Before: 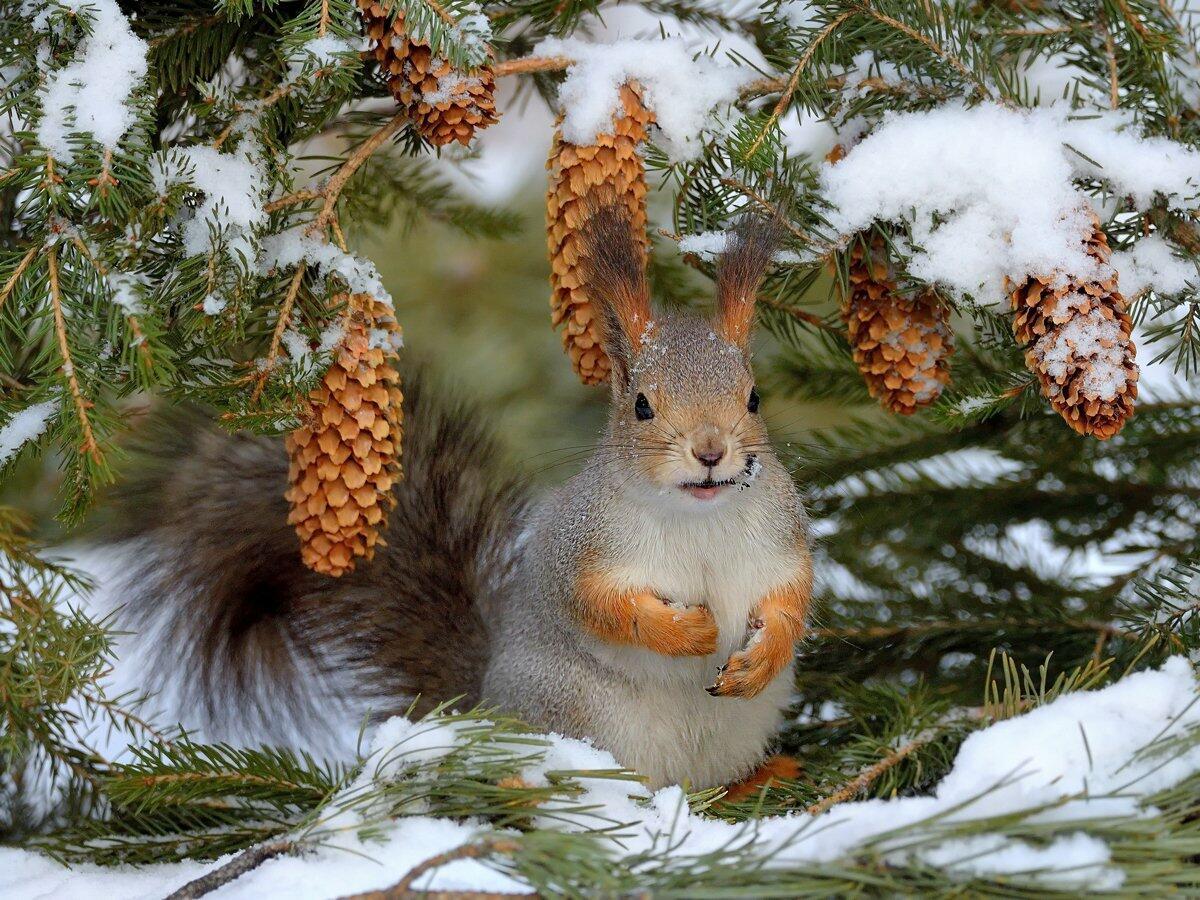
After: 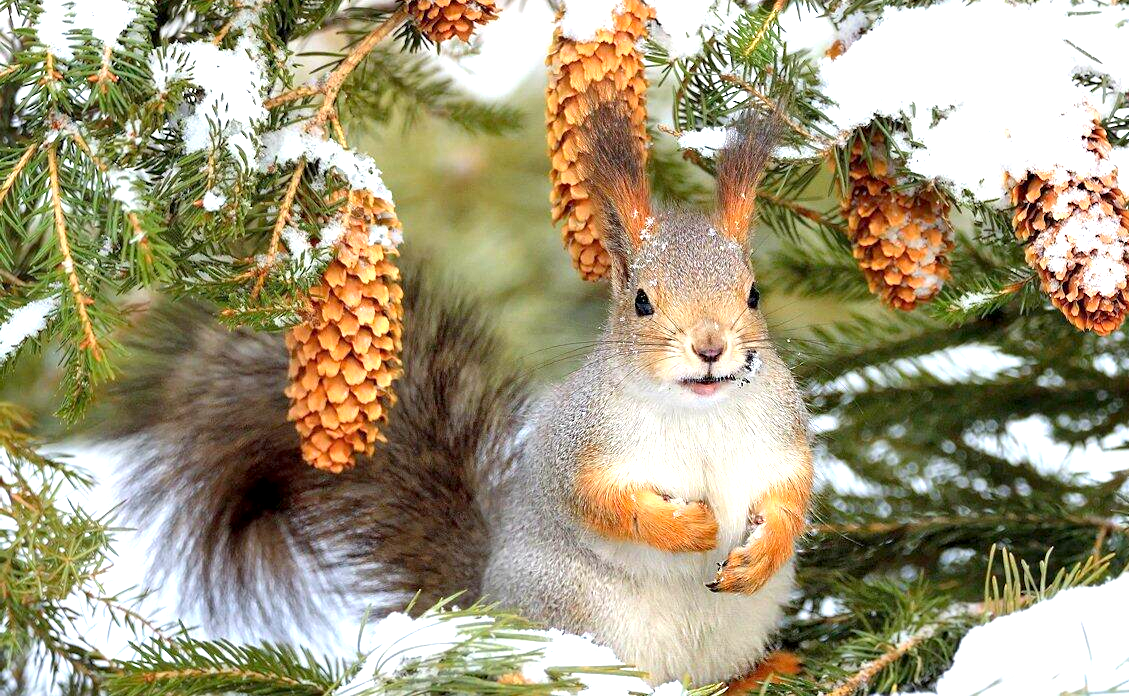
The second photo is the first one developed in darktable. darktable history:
crop and rotate: angle 0.042°, top 11.579%, right 5.79%, bottom 10.969%
exposure: black level correction 0.001, exposure 1.311 EV, compensate exposure bias true, compensate highlight preservation false
